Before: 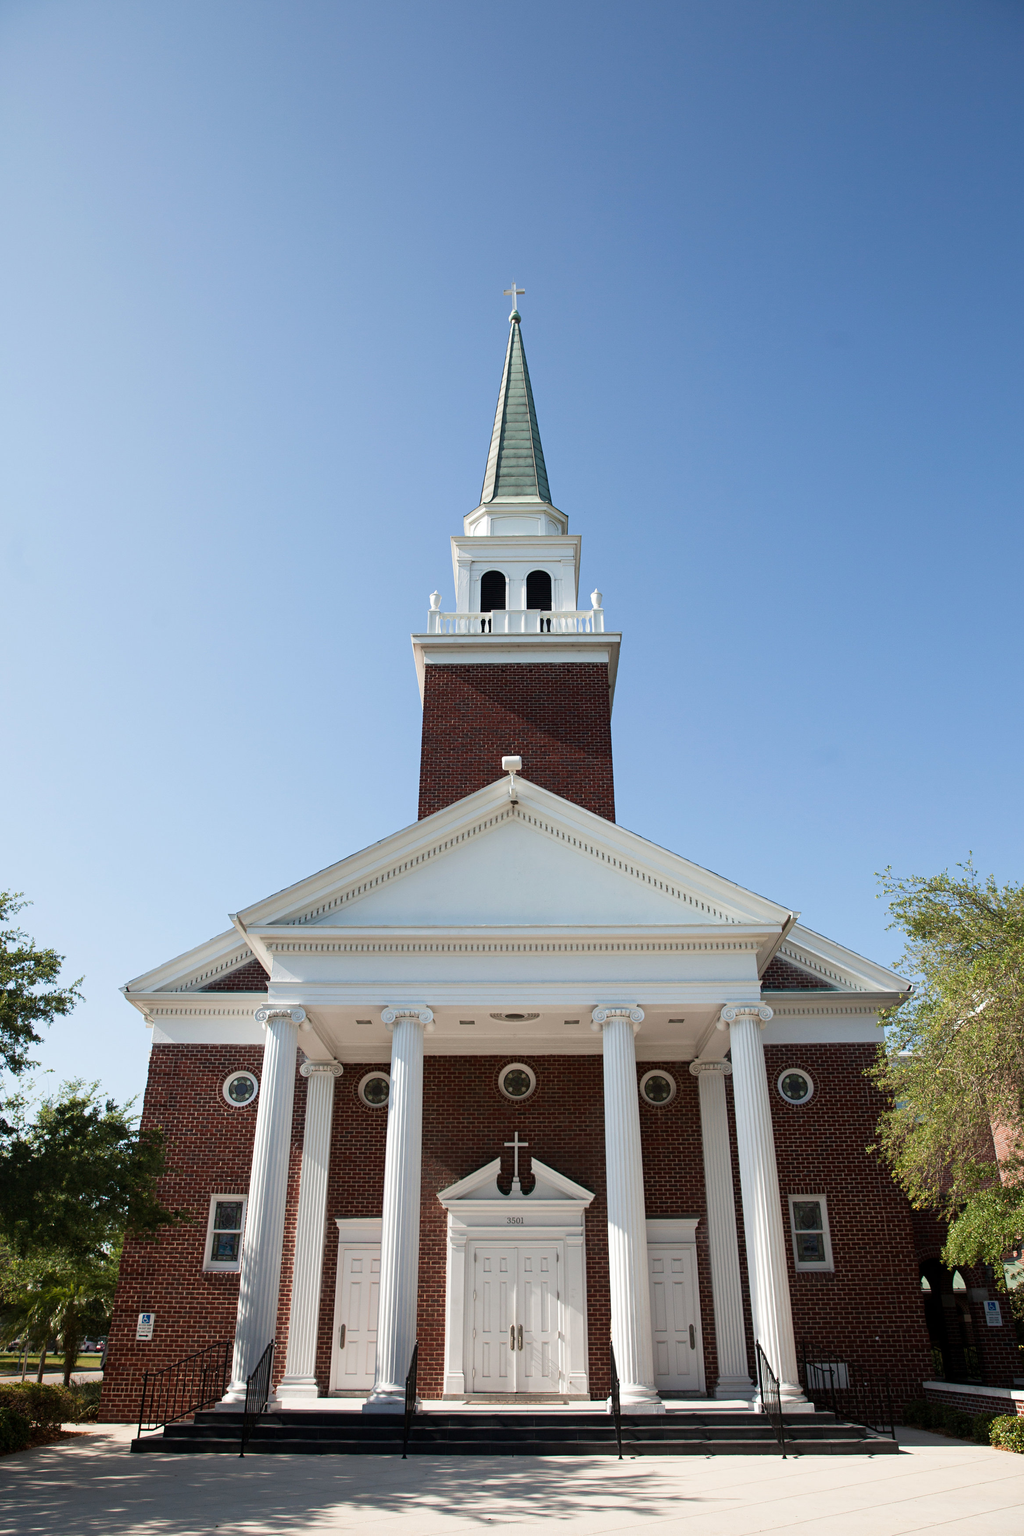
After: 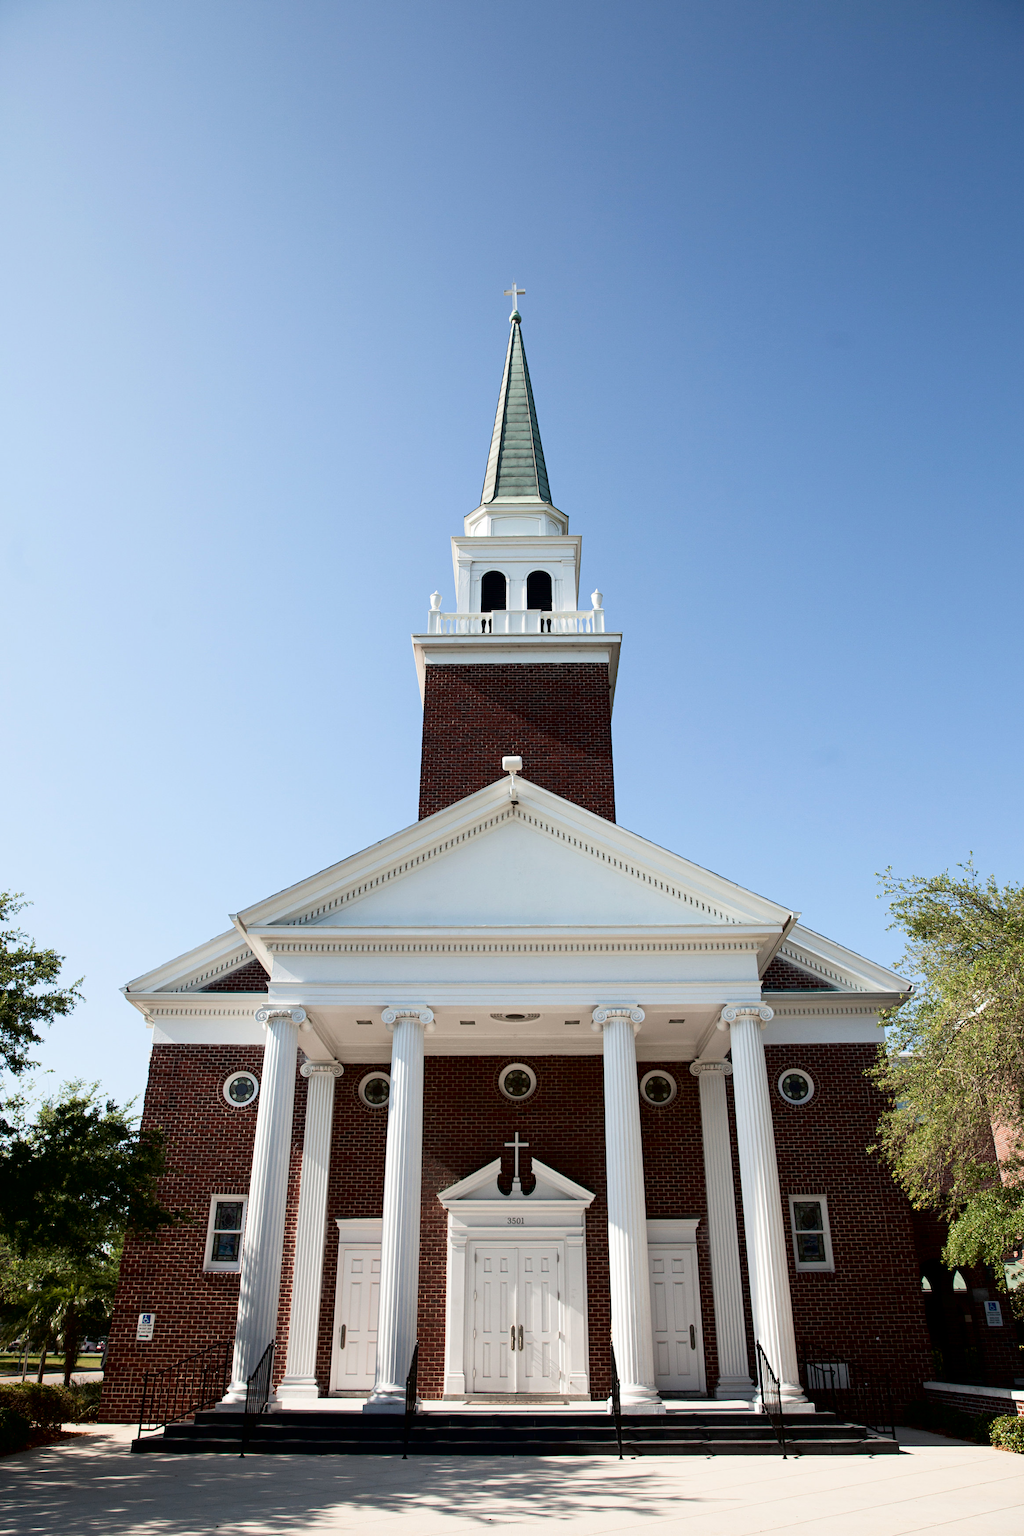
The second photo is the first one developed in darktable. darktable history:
tone curve: curves: ch0 [(0, 0) (0.118, 0.034) (0.182, 0.124) (0.265, 0.214) (0.504, 0.508) (0.783, 0.825) (1, 1)], color space Lab, independent channels, preserve colors none
